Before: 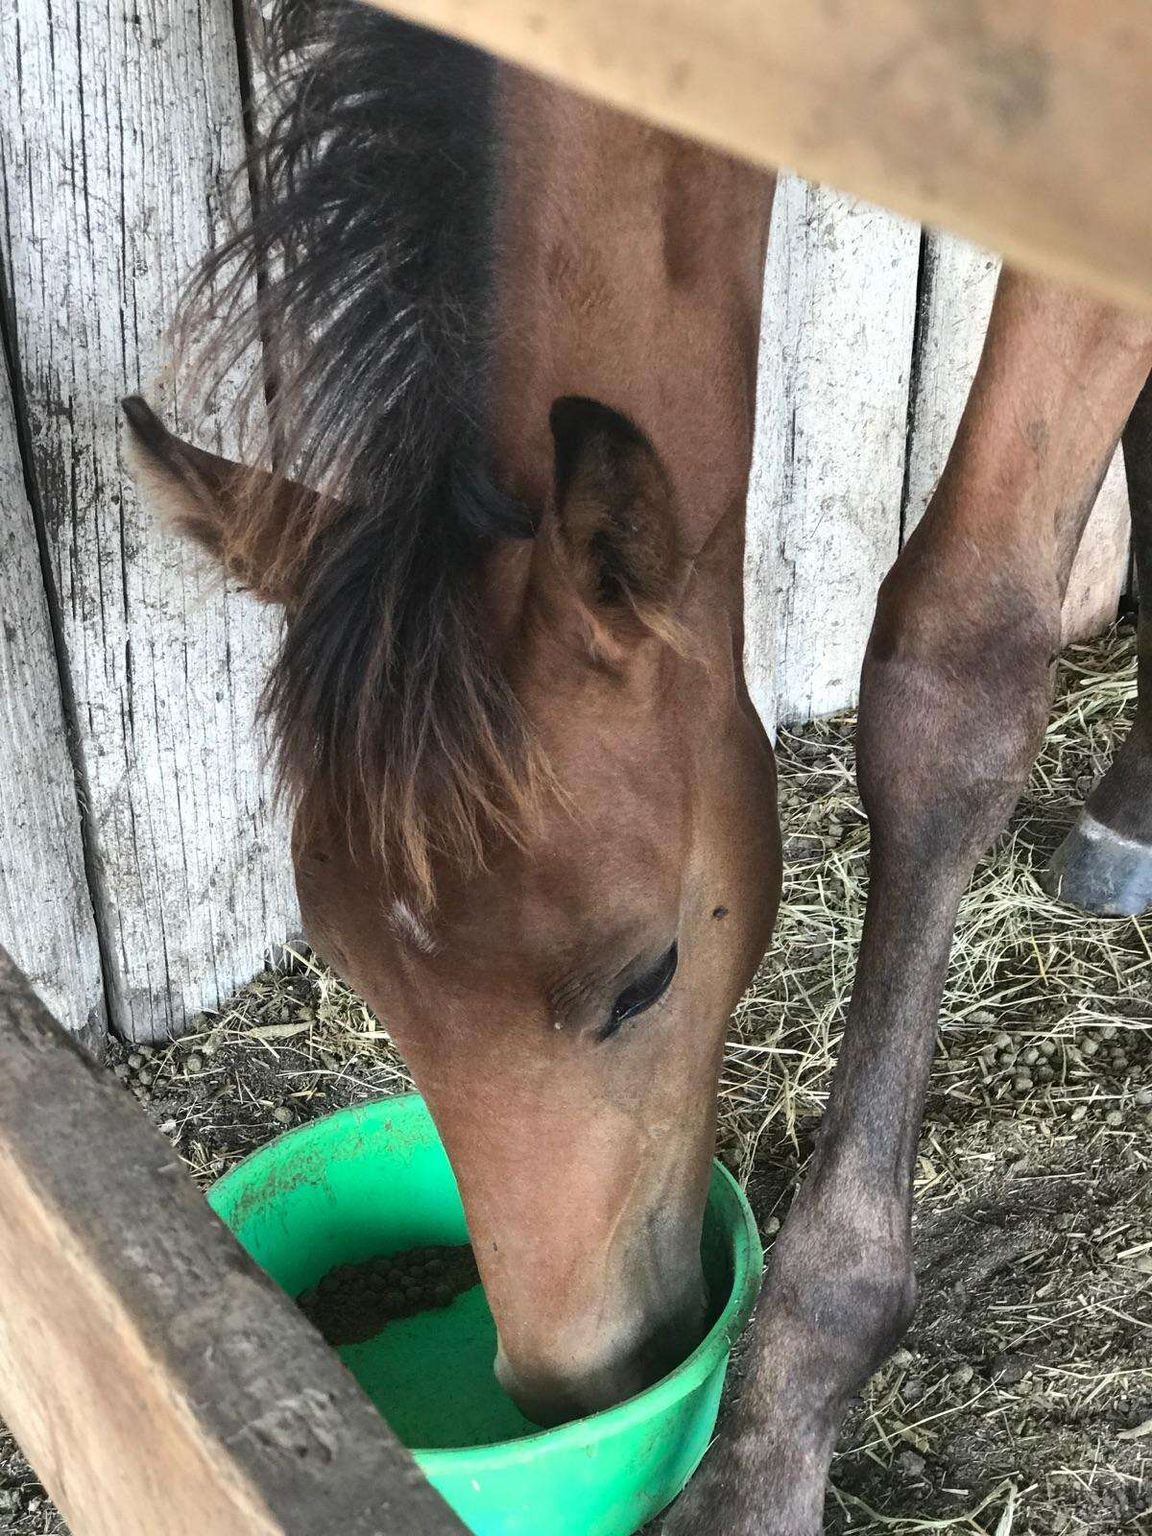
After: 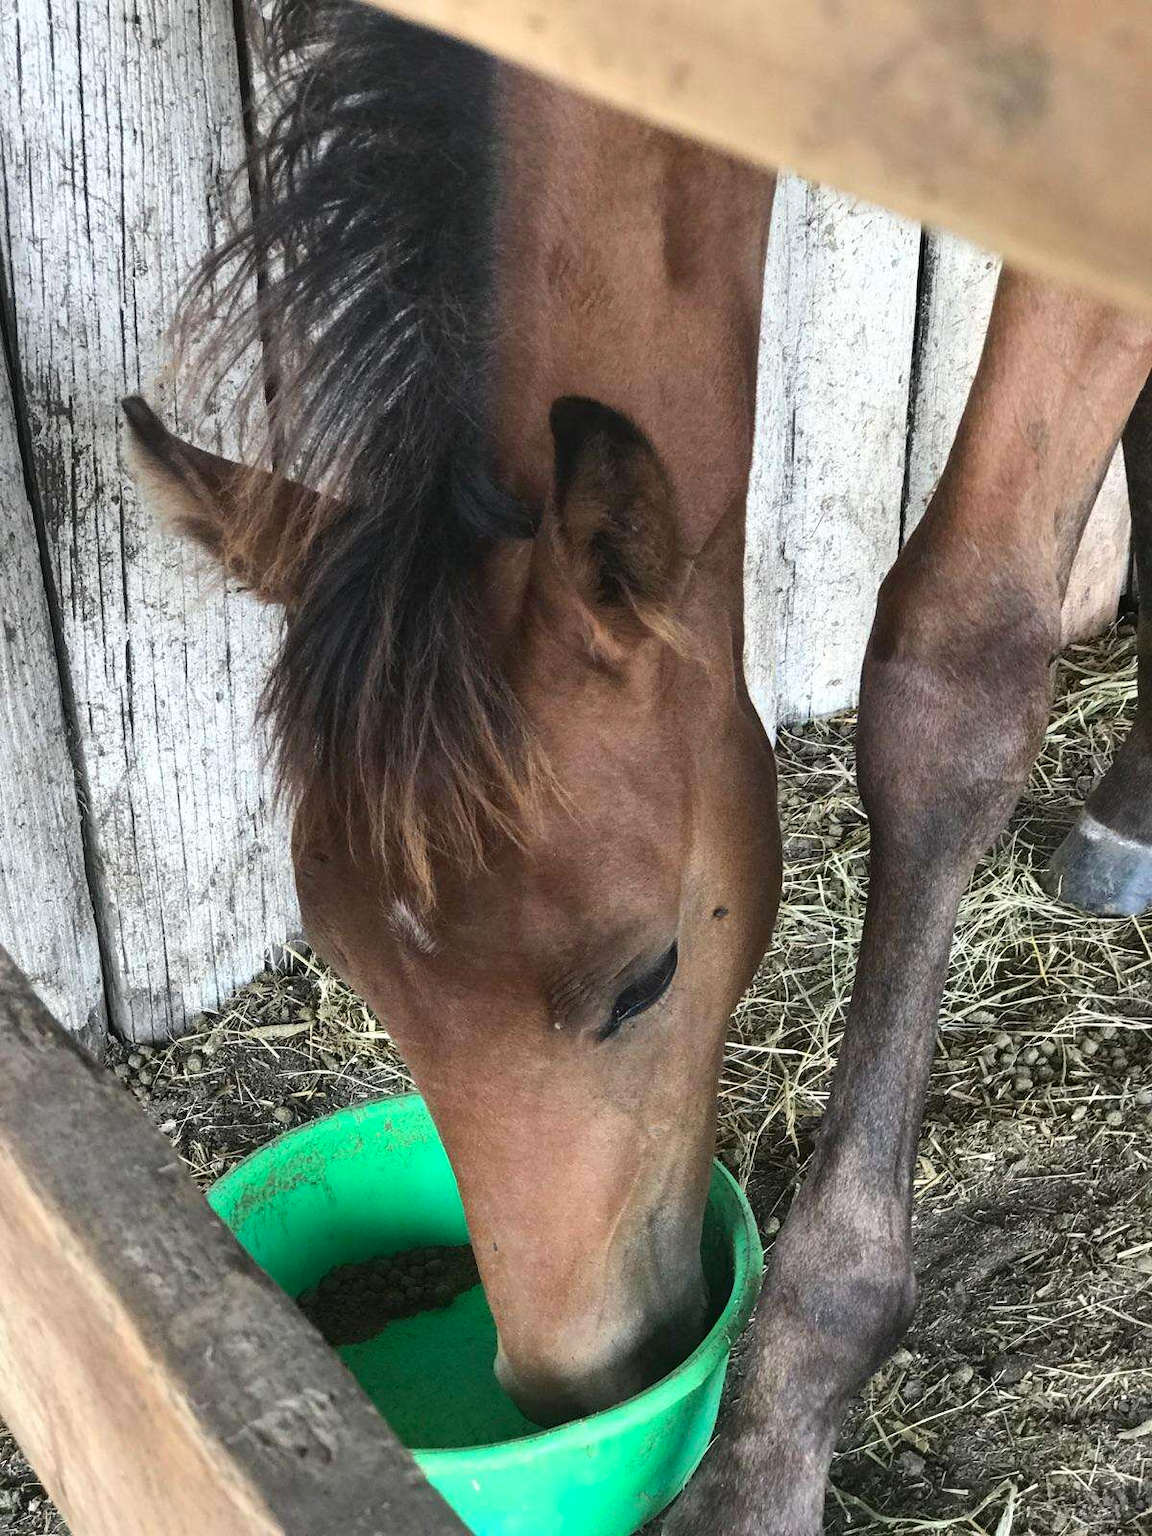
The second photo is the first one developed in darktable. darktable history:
contrast brightness saturation: contrast 0.042, saturation 0.067
